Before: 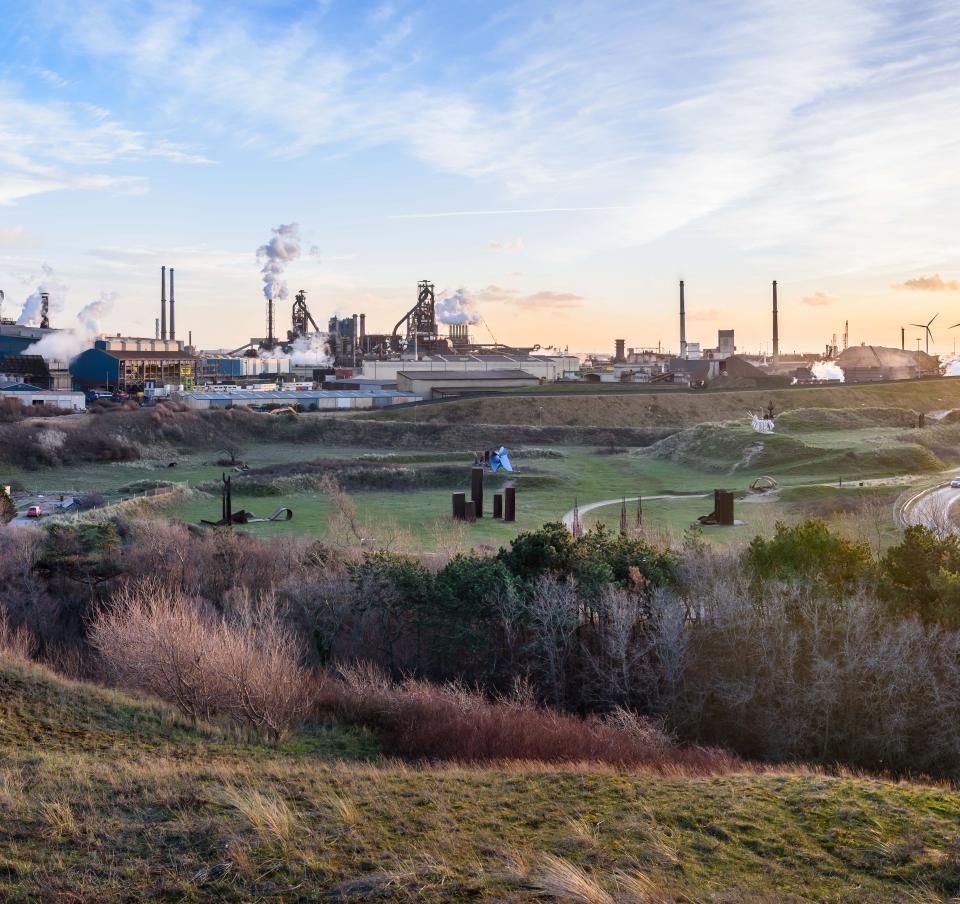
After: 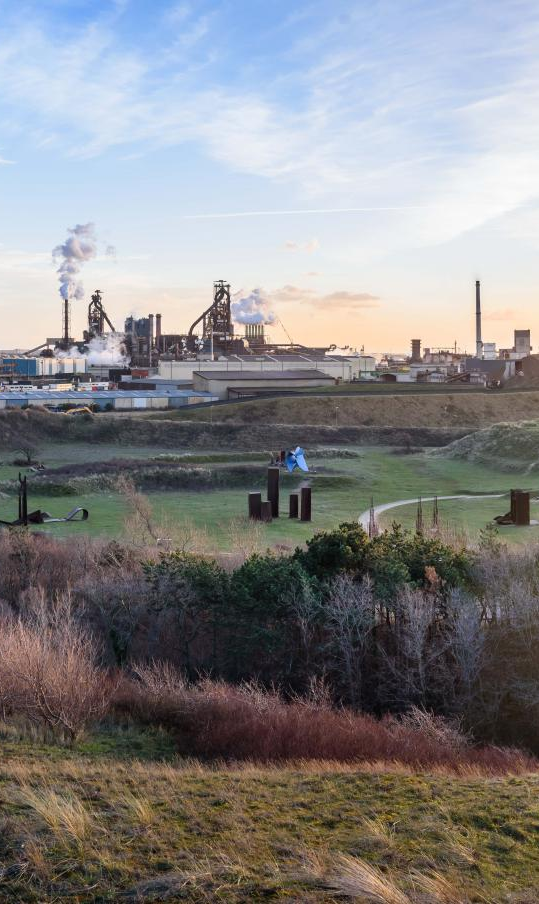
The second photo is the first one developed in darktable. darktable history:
crop: left 21.299%, right 22.461%
